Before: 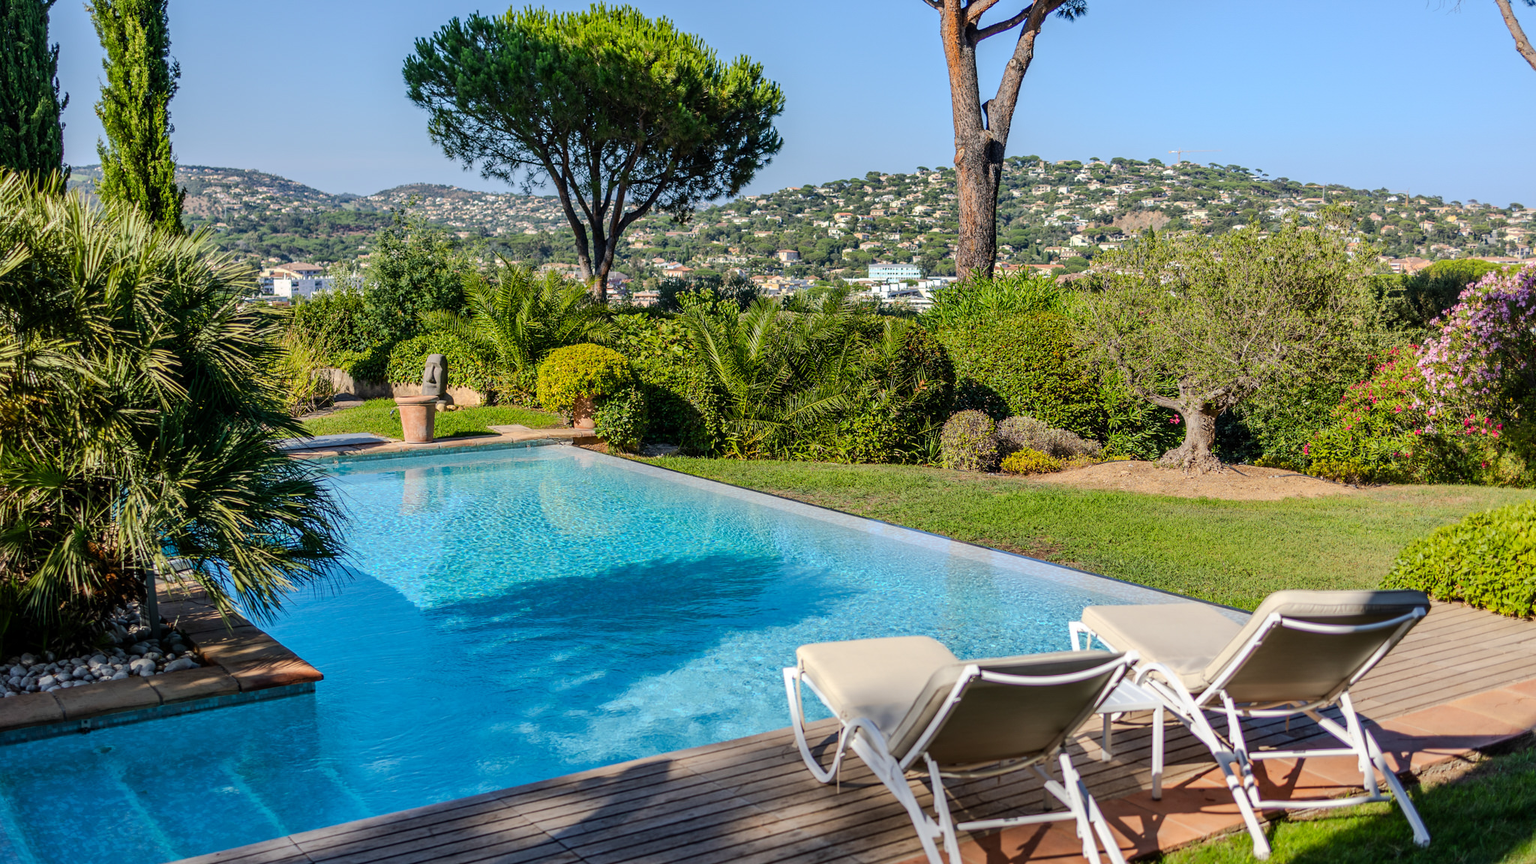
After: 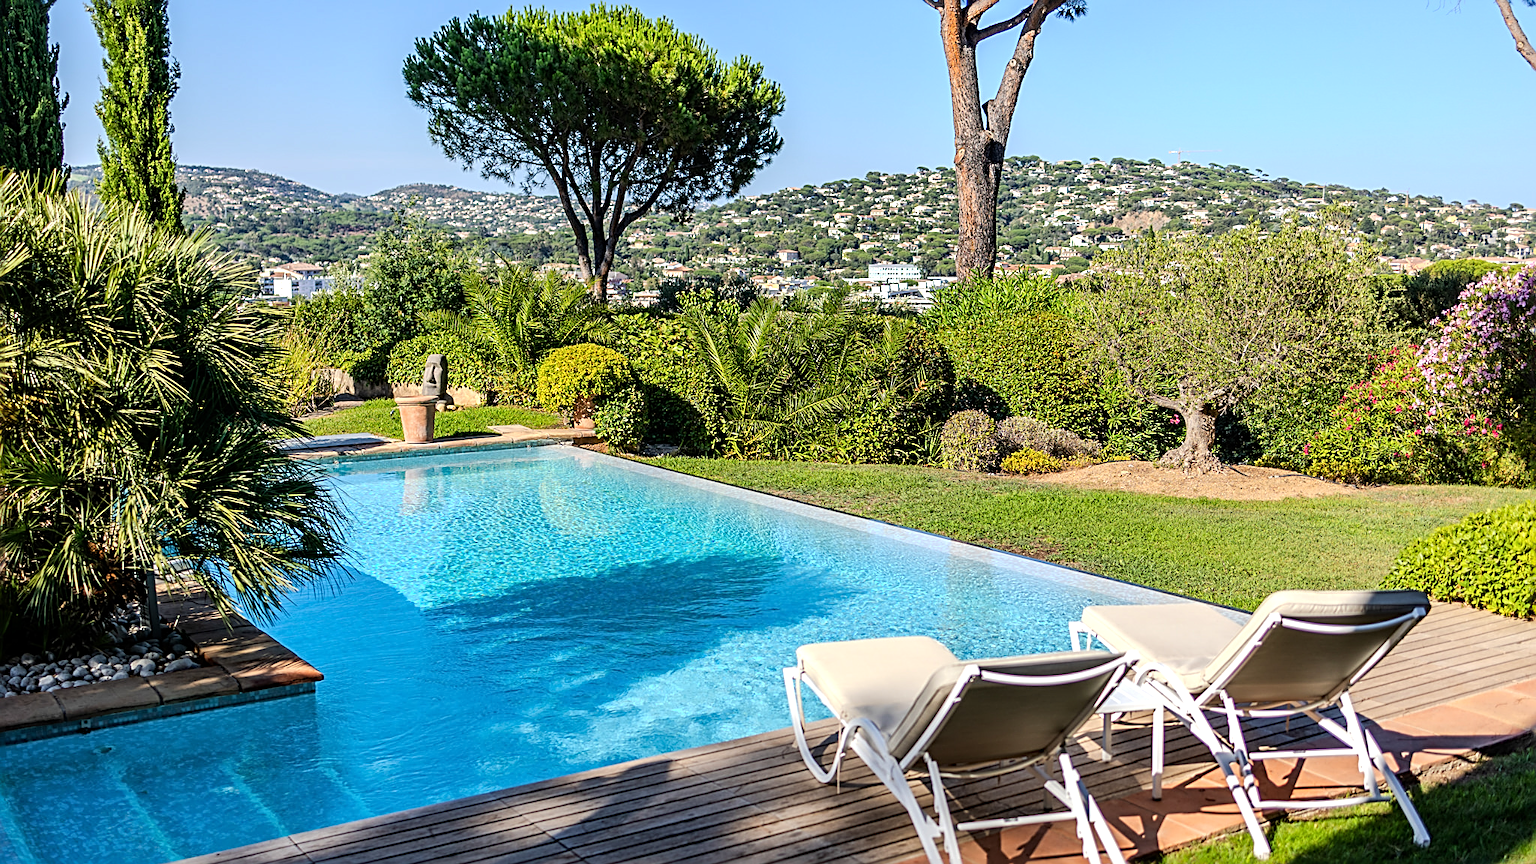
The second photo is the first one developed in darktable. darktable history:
sharpen: radius 2.714, amount 0.672
tone equalizer: -8 EV -0.453 EV, -7 EV -0.425 EV, -6 EV -0.312 EV, -5 EV -0.249 EV, -3 EV 0.215 EV, -2 EV 0.311 EV, -1 EV 0.374 EV, +0 EV 0.387 EV
